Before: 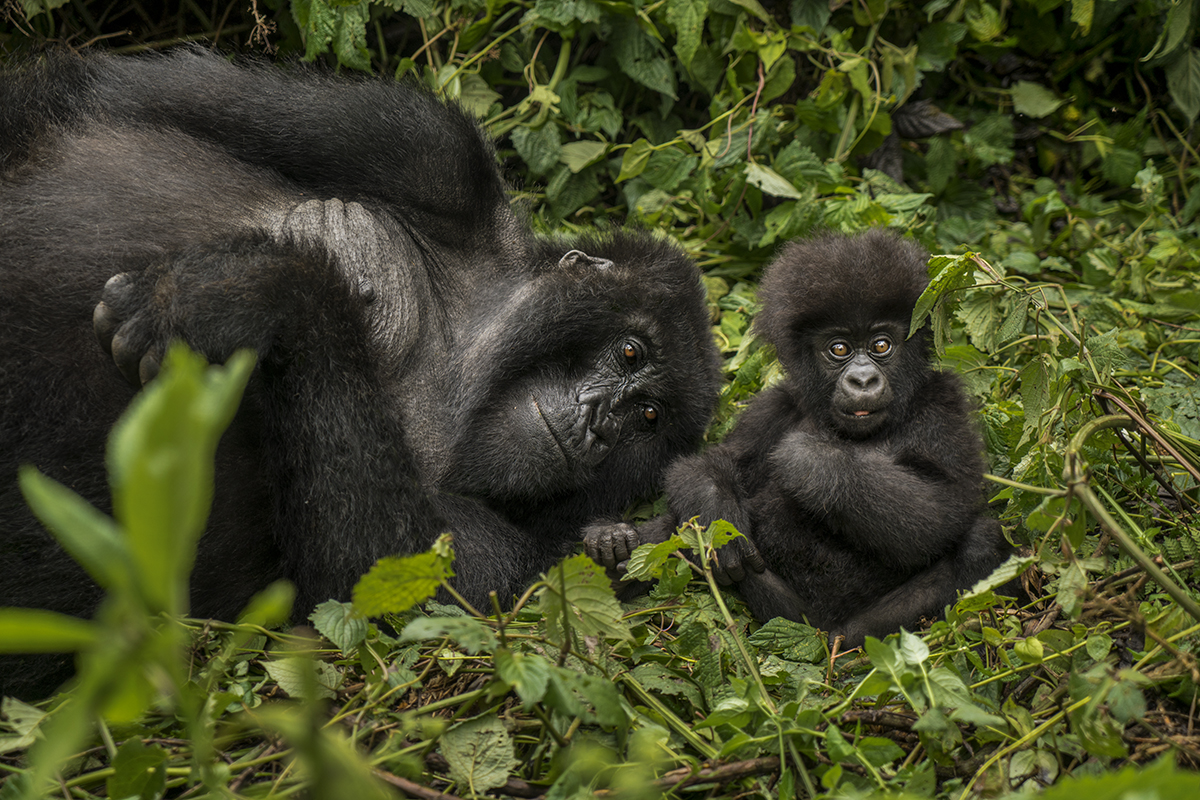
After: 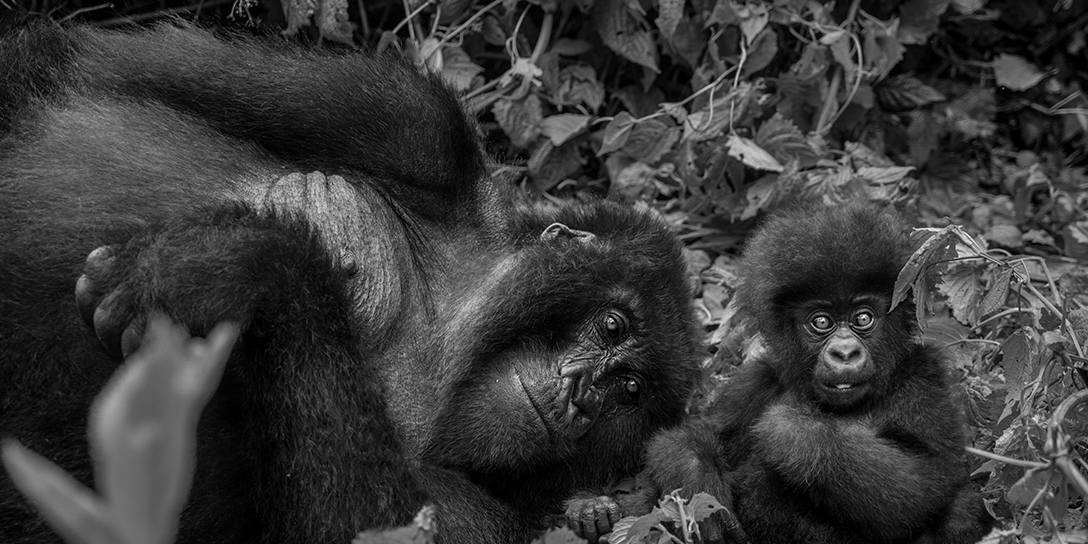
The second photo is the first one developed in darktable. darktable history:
color correction: highlights a* -0.251, highlights b* -0.126
crop: left 1.579%, top 3.453%, right 7.744%, bottom 28.461%
color zones: curves: ch0 [(0.004, 0.588) (0.116, 0.636) (0.259, 0.476) (0.423, 0.464) (0.75, 0.5)]; ch1 [(0, 0) (0.143, 0) (0.286, 0) (0.429, 0) (0.571, 0) (0.714, 0) (0.857, 0)]
